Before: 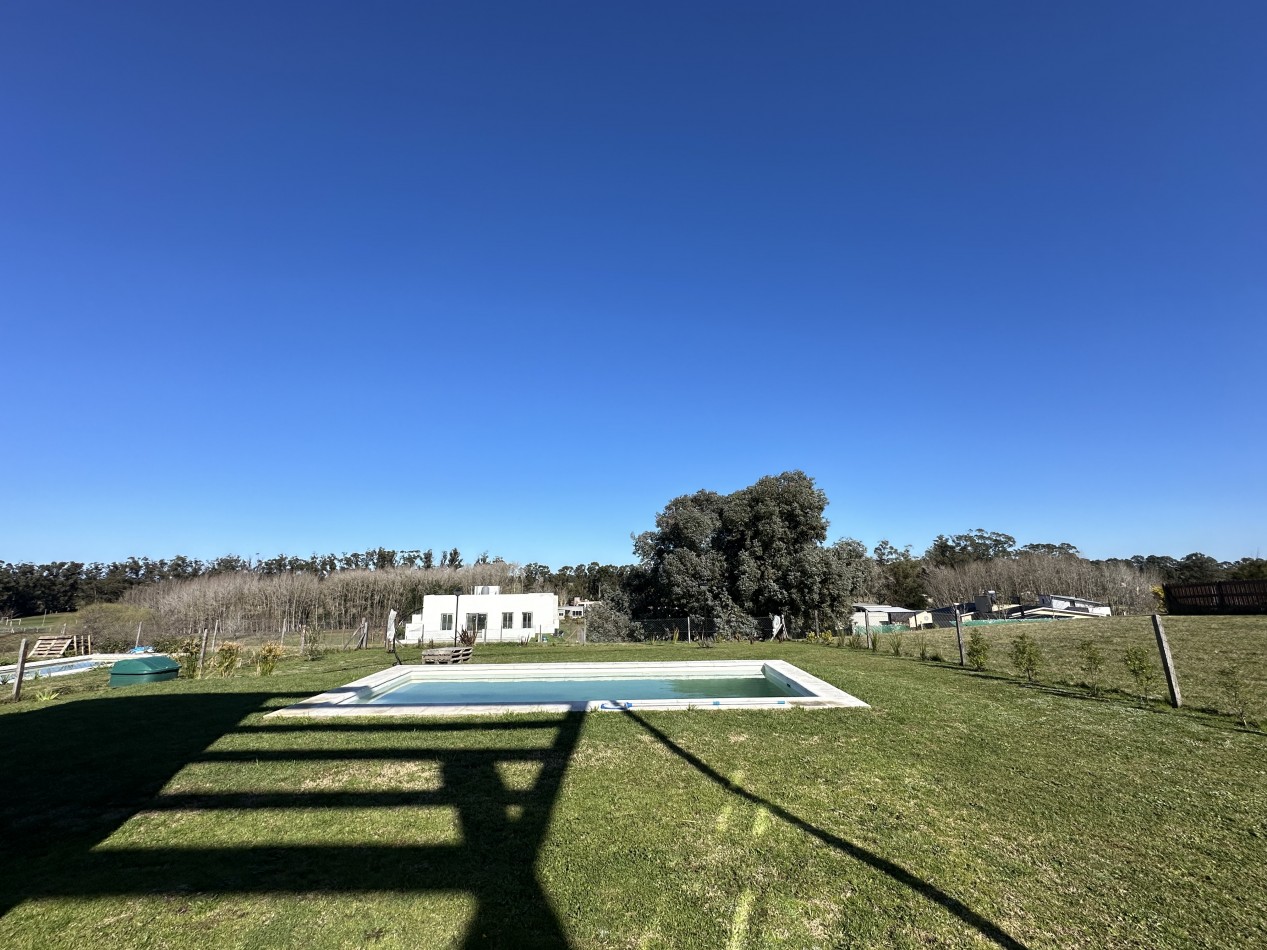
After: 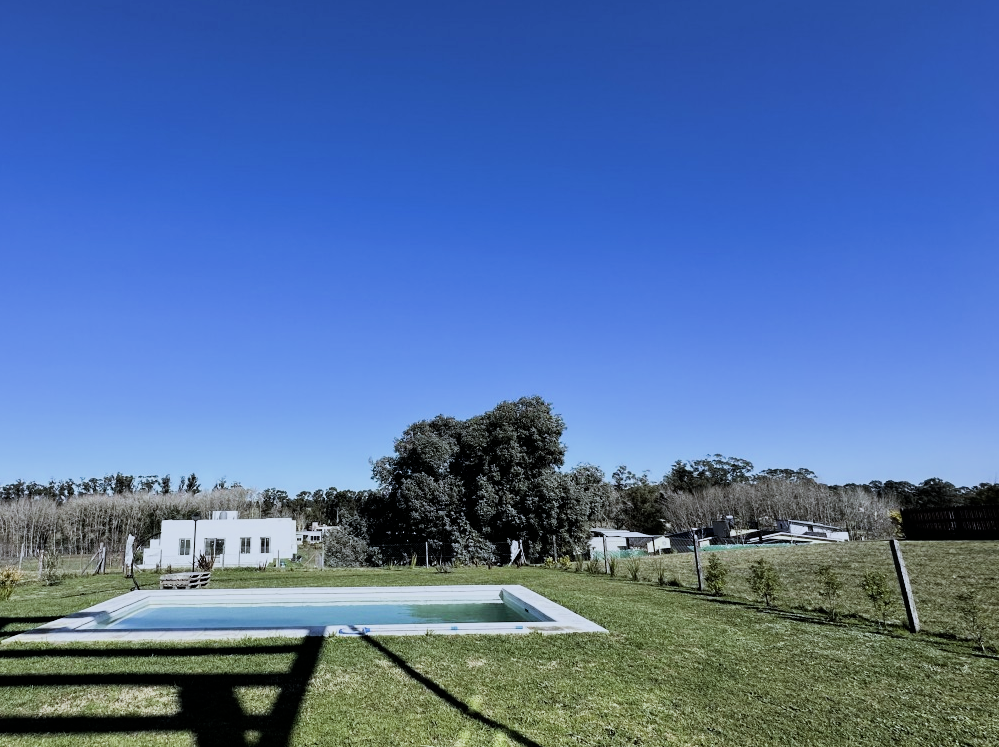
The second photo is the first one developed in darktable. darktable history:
white balance: red 0.931, blue 1.11
filmic rgb: black relative exposure -7.65 EV, white relative exposure 4.56 EV, hardness 3.61, contrast 1.25
crop and rotate: left 20.74%, top 7.912%, right 0.375%, bottom 13.378%
